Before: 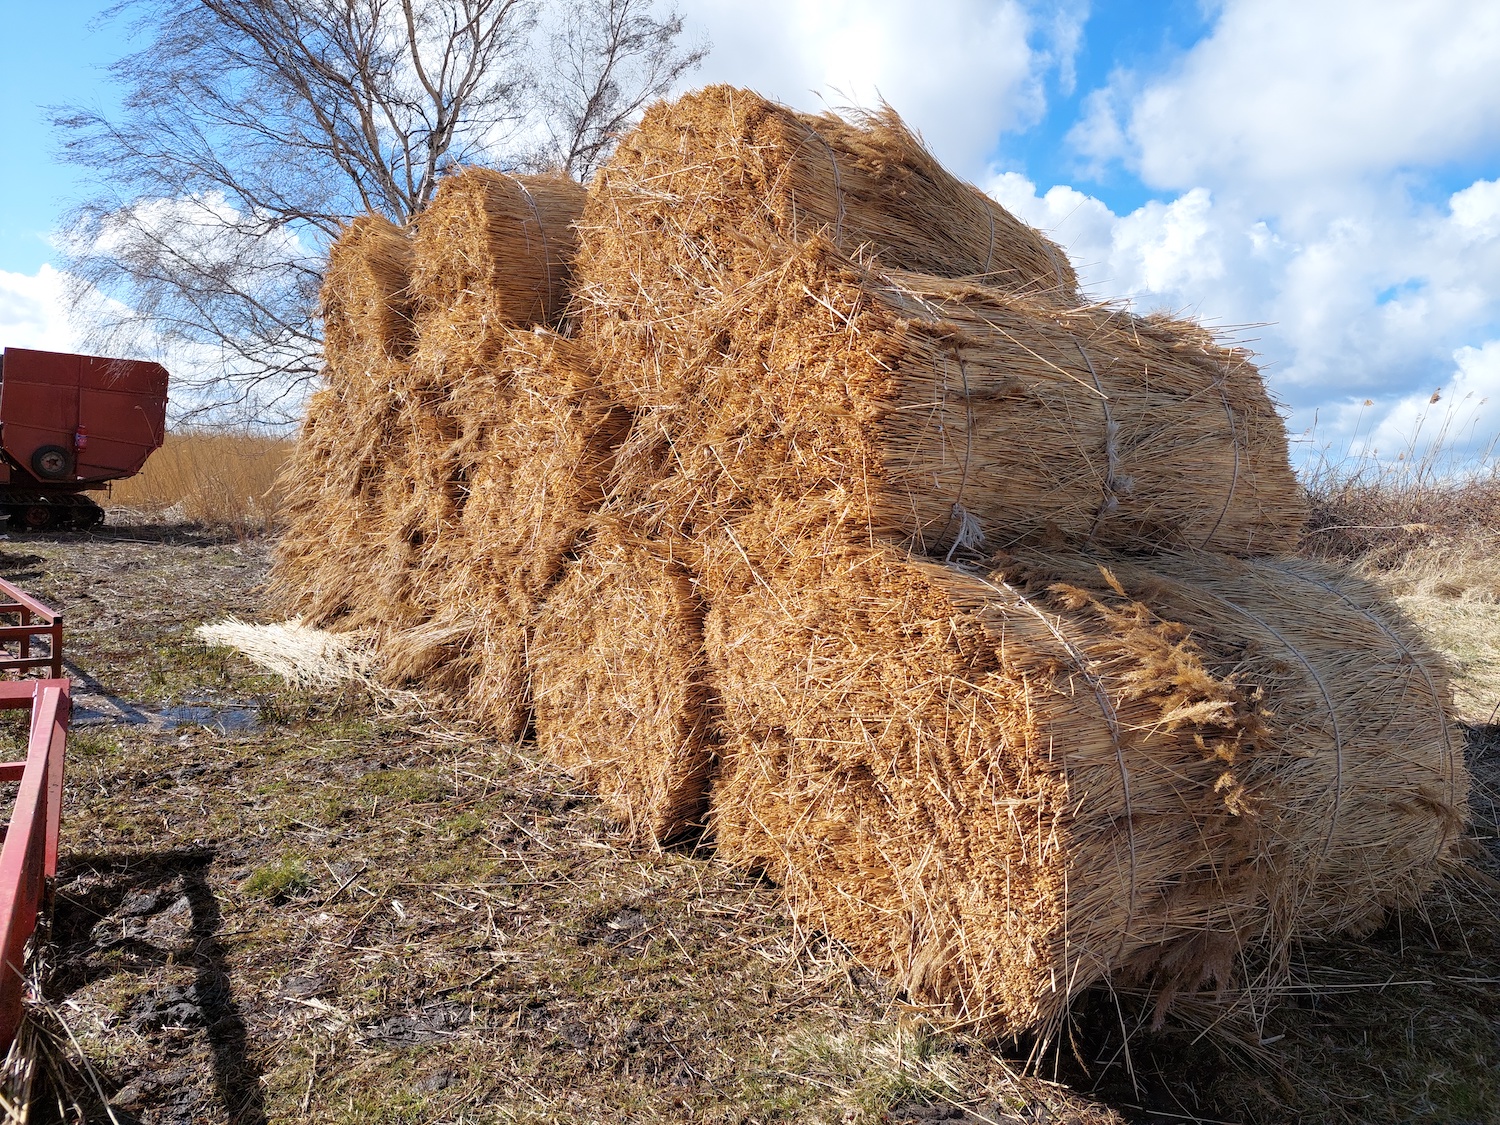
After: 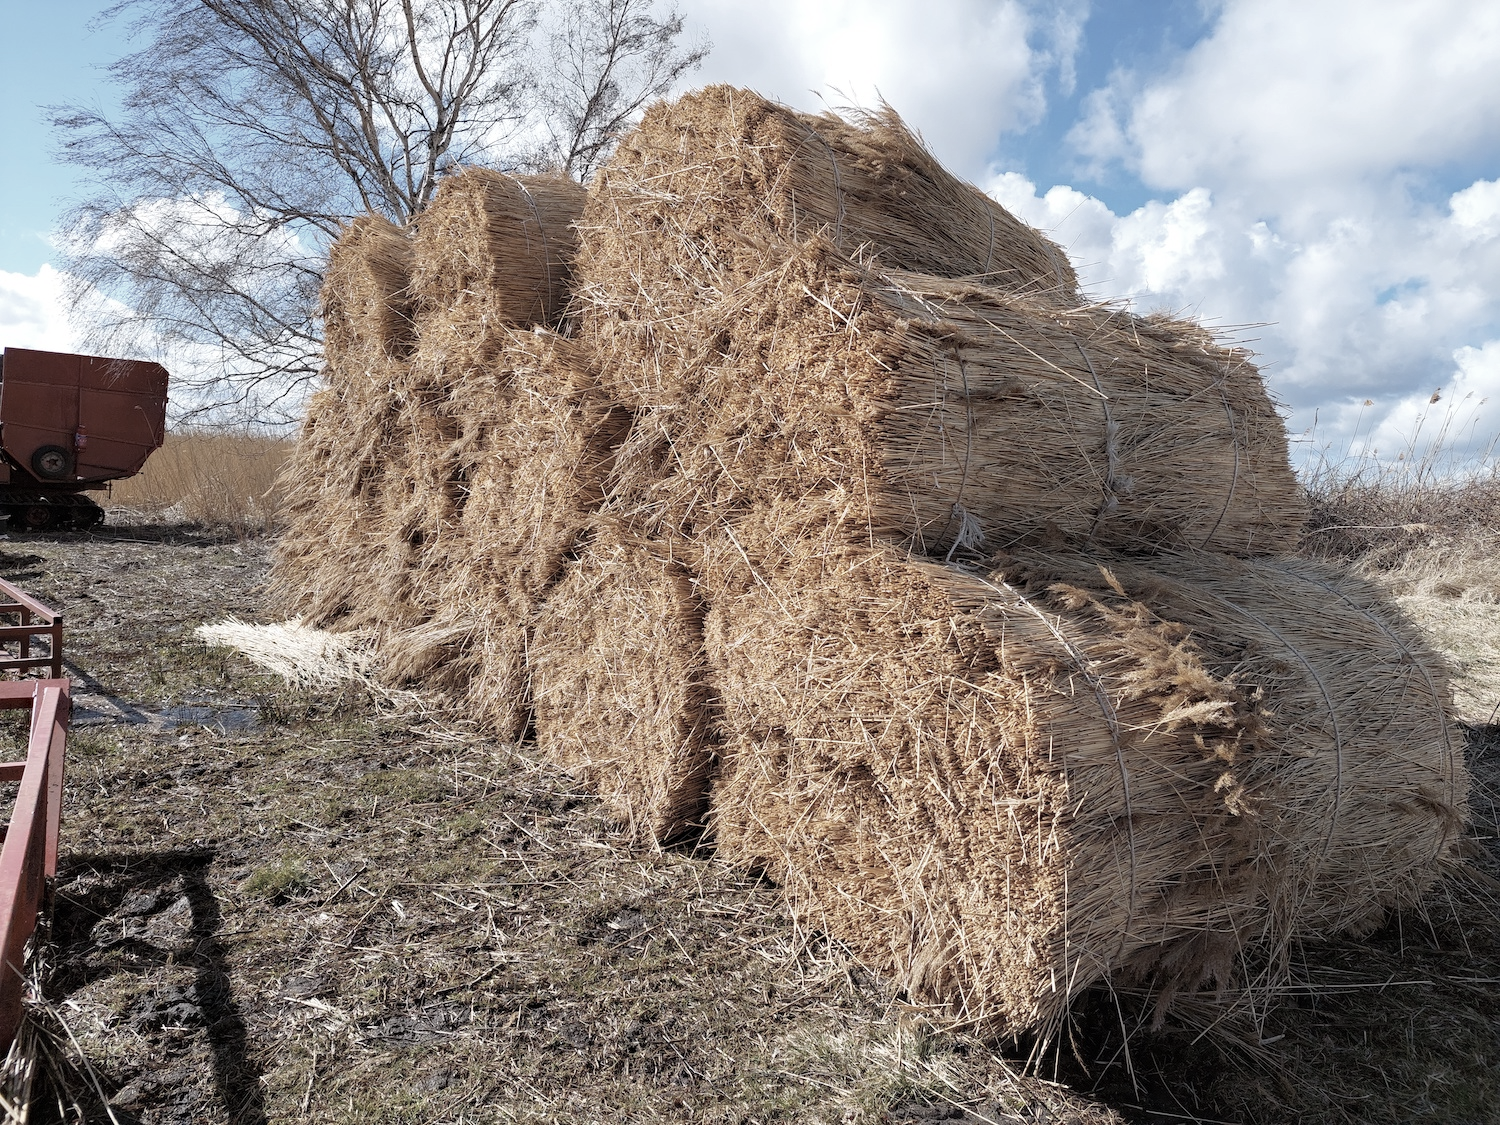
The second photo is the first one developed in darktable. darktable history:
color correction: saturation 0.5
haze removal: compatibility mode true, adaptive false
